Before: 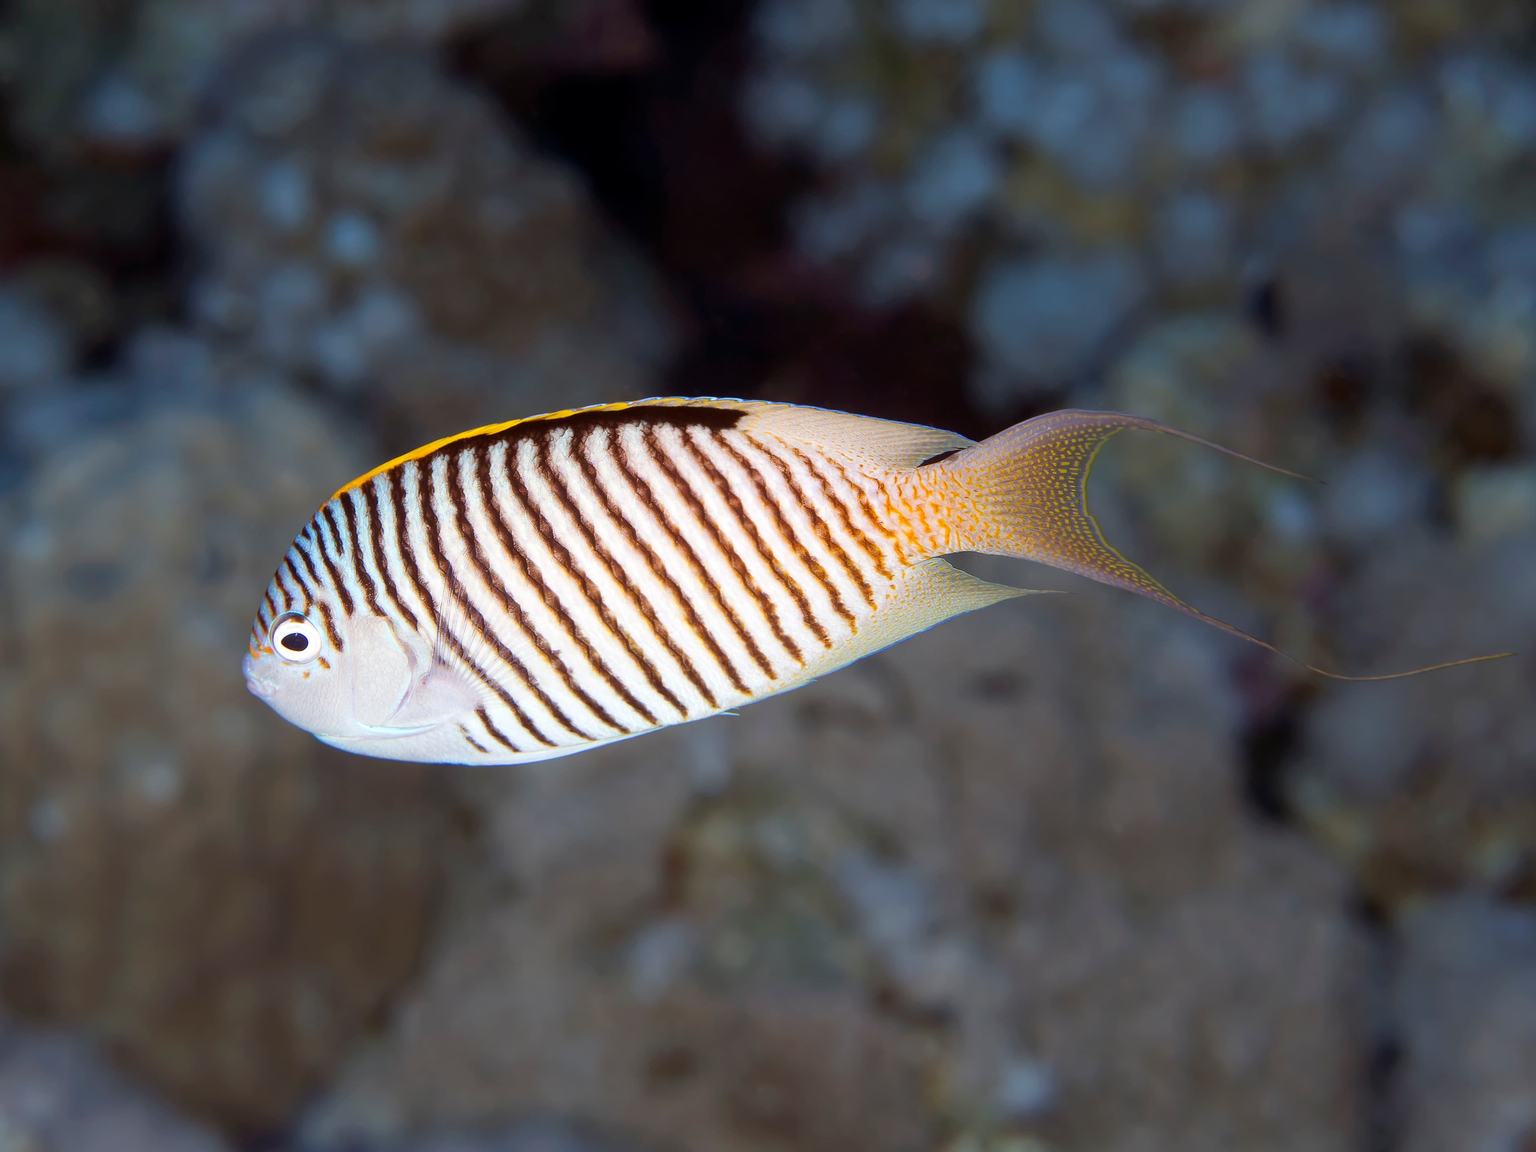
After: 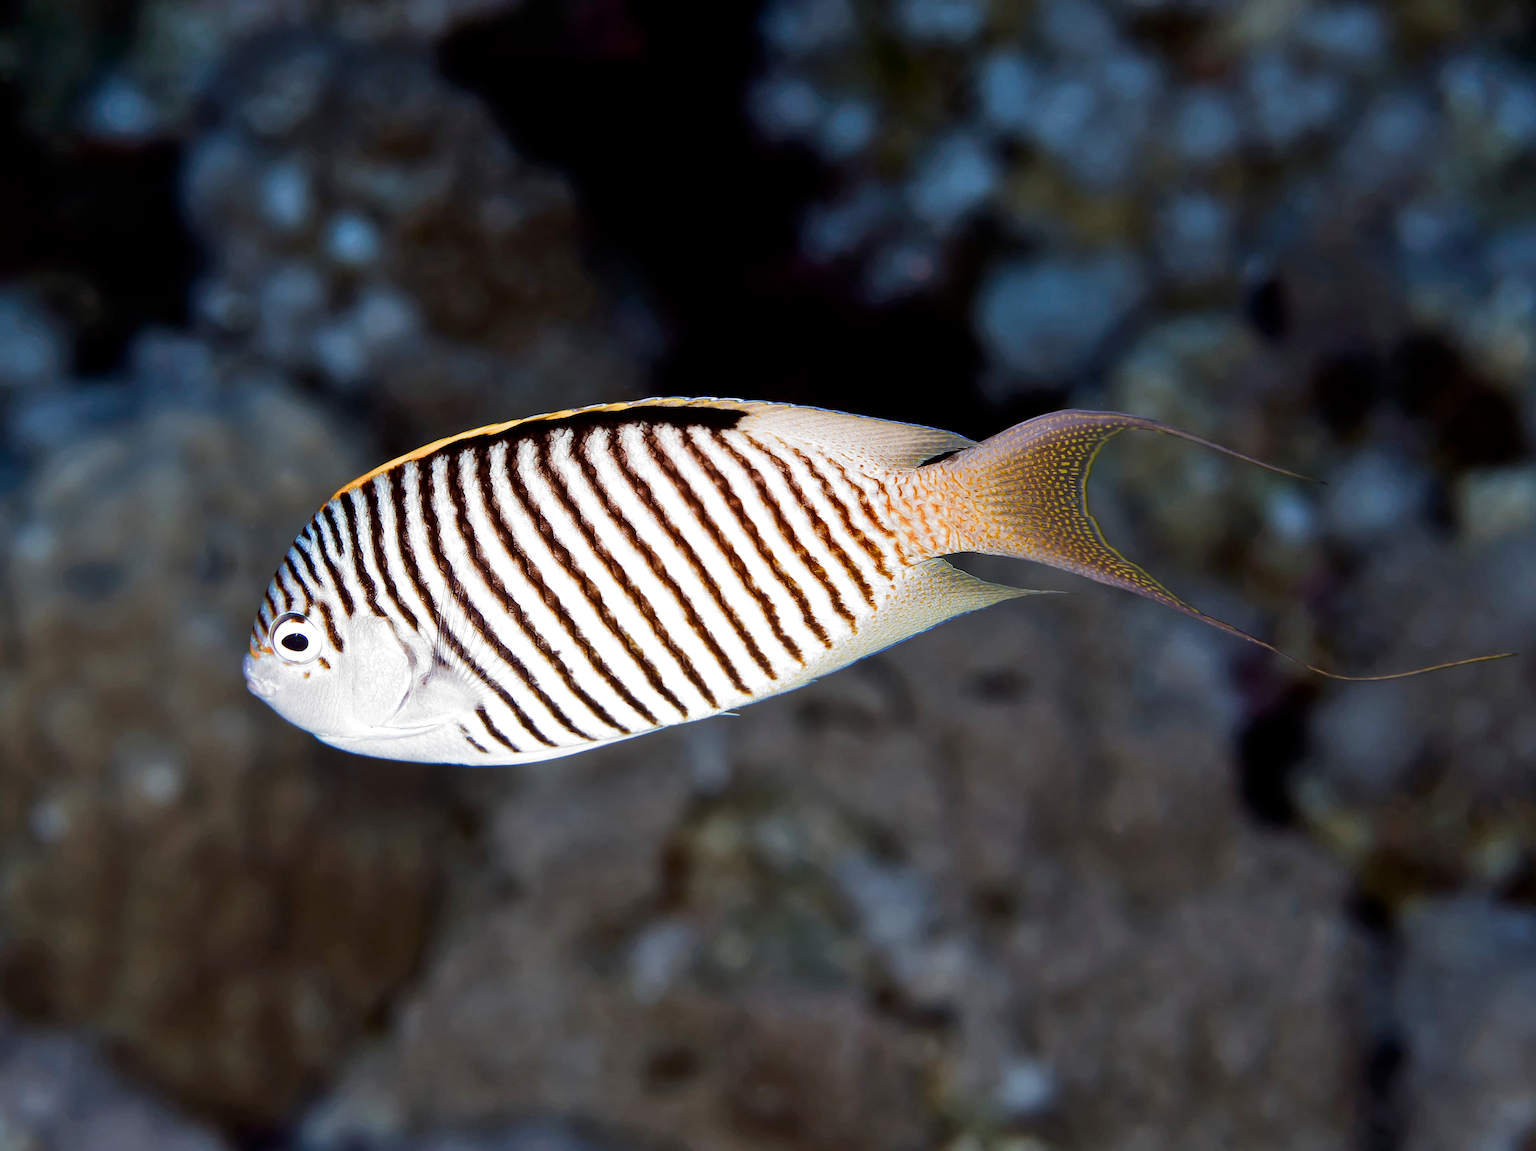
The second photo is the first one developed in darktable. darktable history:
contrast brightness saturation: contrast 0.07, brightness -0.13, saturation 0.06
shadows and highlights: soften with gaussian
filmic rgb: black relative exposure -8.2 EV, white relative exposure 2.2 EV, threshold 3 EV, hardness 7.11, latitude 75%, contrast 1.325, highlights saturation mix -2%, shadows ↔ highlights balance 30%, preserve chrominance RGB euclidean norm, color science v5 (2021), contrast in shadows safe, contrast in highlights safe, enable highlight reconstruction true
